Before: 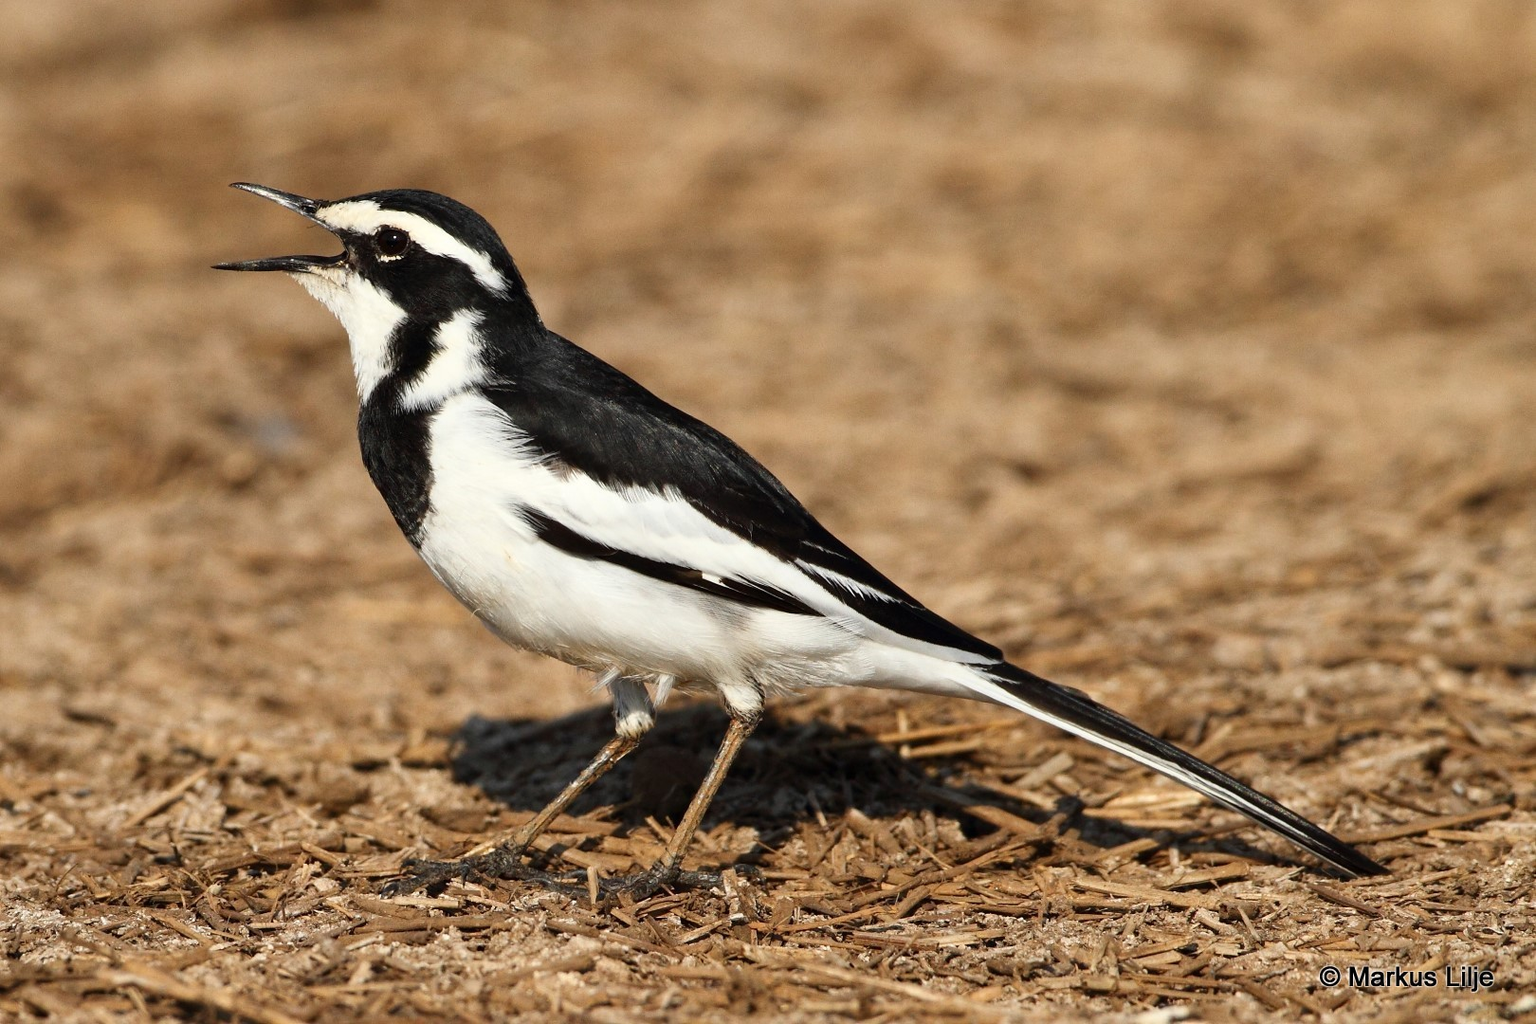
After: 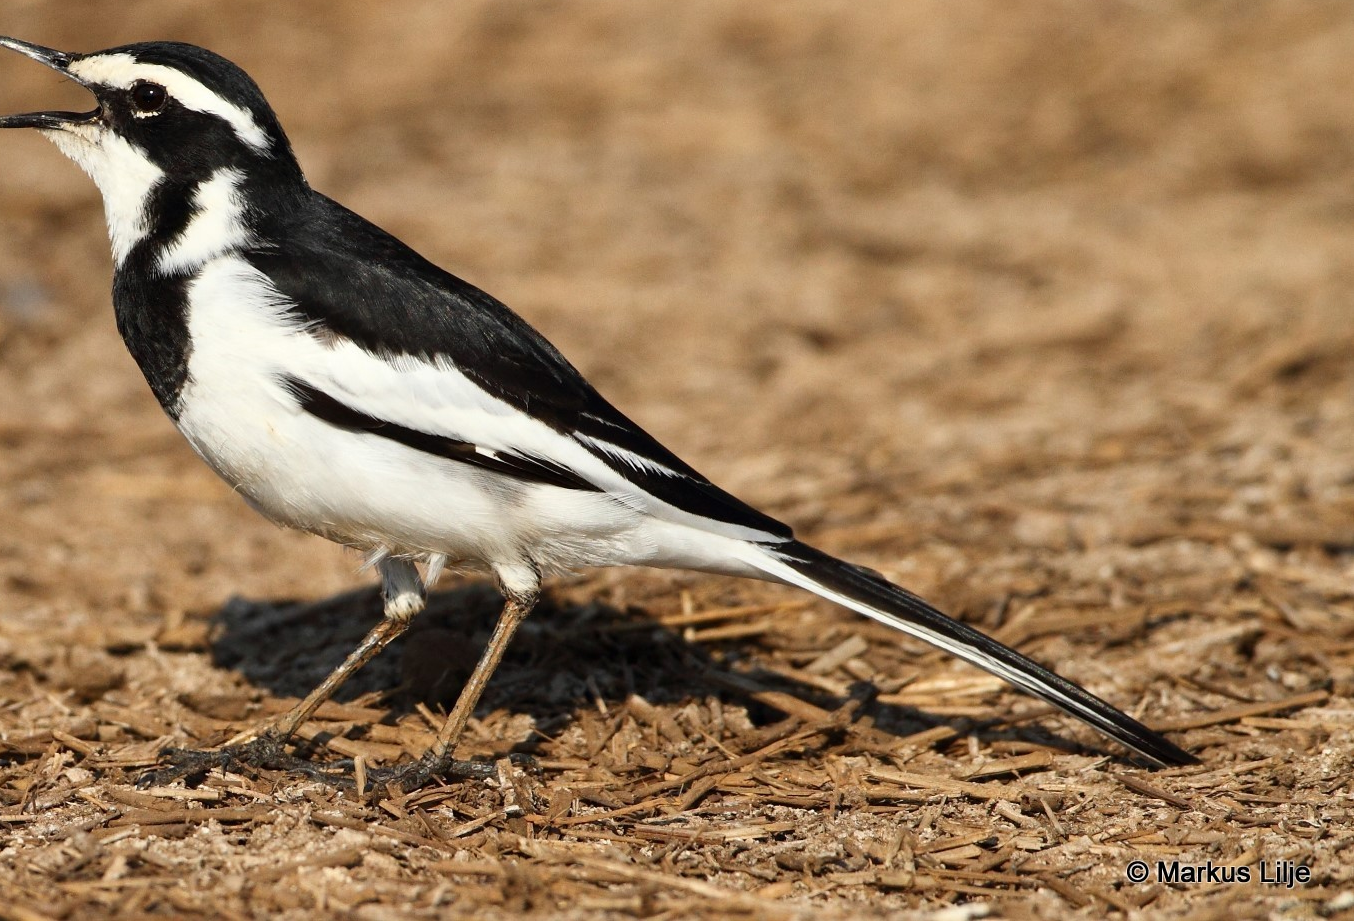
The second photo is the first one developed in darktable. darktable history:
crop: left 16.41%, top 14.641%
